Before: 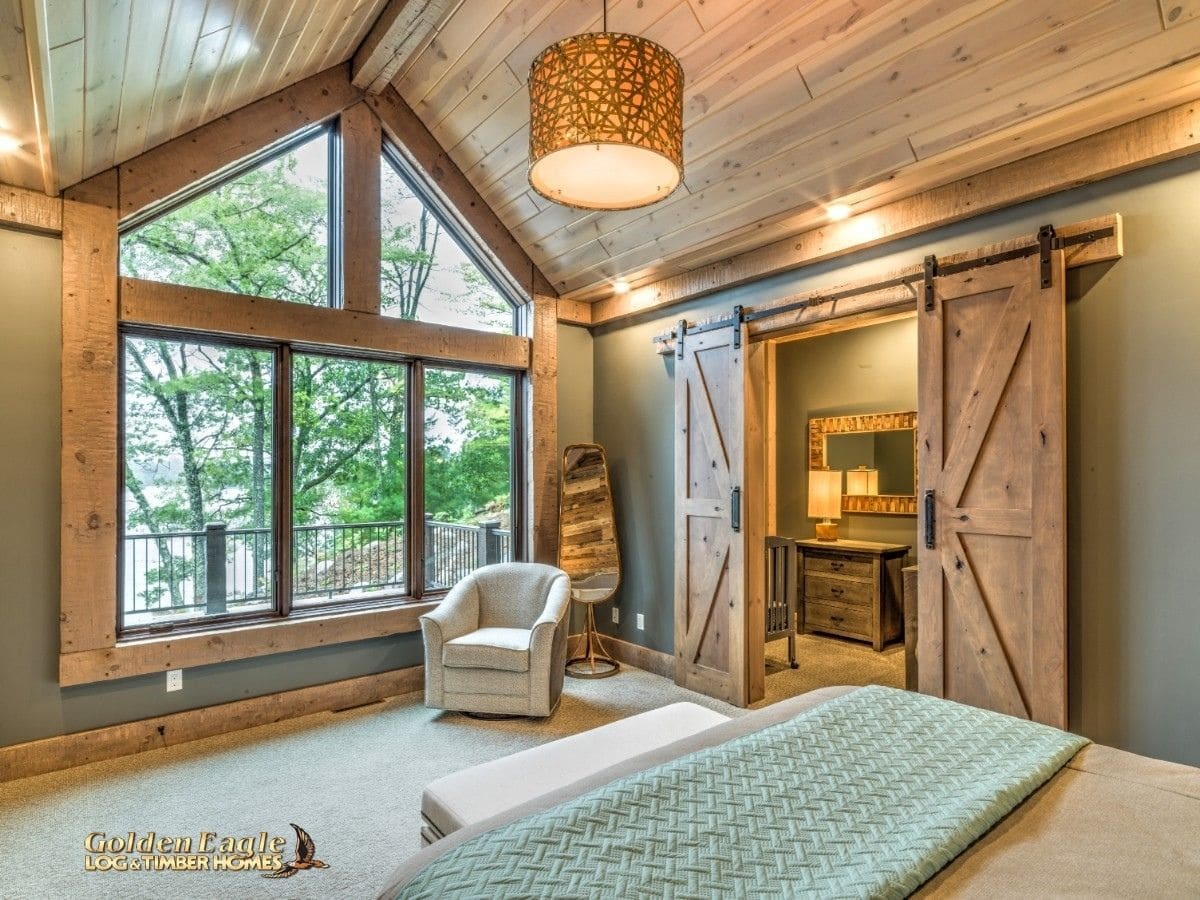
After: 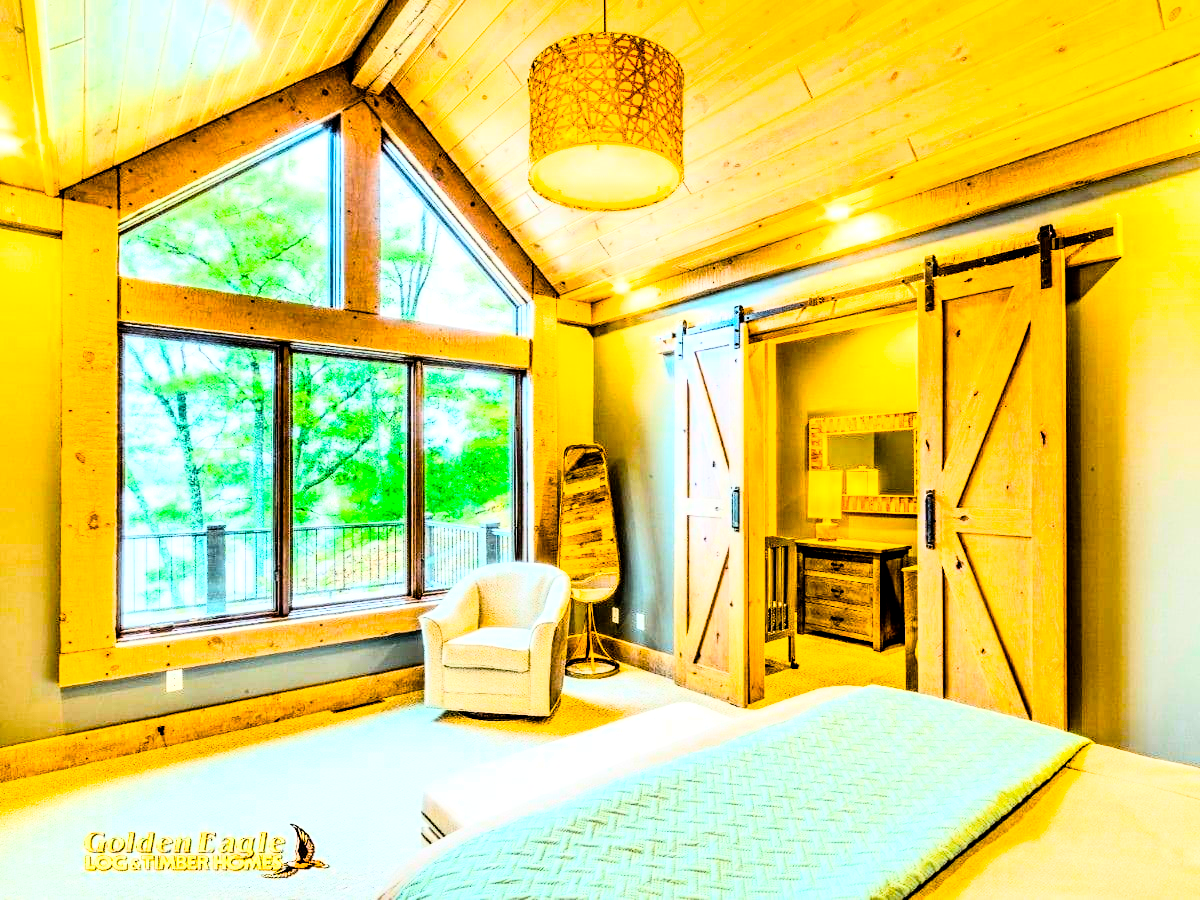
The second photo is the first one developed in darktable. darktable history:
exposure: black level correction 0.012, exposure 0.7 EV, compensate exposure bias true, compensate highlight preservation false
rgb curve: curves: ch0 [(0, 0) (0.21, 0.15) (0.24, 0.21) (0.5, 0.75) (0.75, 0.96) (0.89, 0.99) (1, 1)]; ch1 [(0, 0.02) (0.21, 0.13) (0.25, 0.2) (0.5, 0.67) (0.75, 0.9) (0.89, 0.97) (1, 1)]; ch2 [(0, 0.02) (0.21, 0.13) (0.25, 0.2) (0.5, 0.67) (0.75, 0.9) (0.89, 0.97) (1, 1)], compensate middle gray true
color balance rgb: perceptual saturation grading › global saturation 100%
